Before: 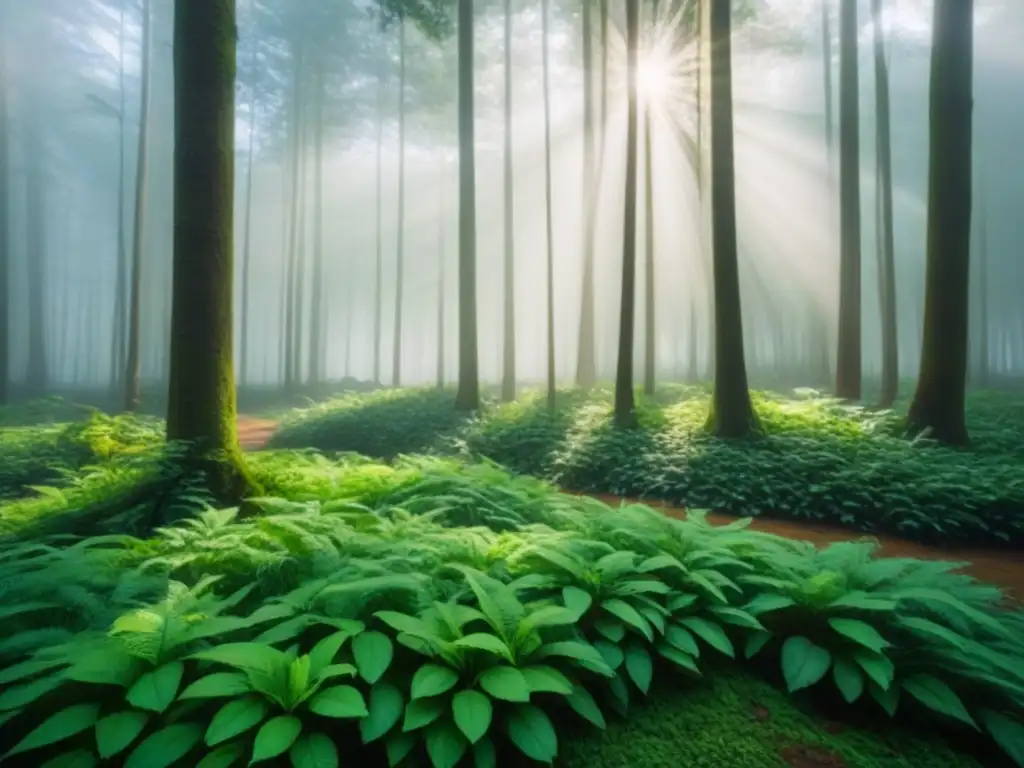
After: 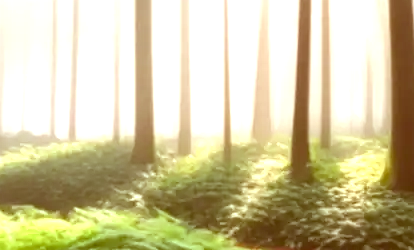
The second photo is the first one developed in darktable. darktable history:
color correction: highlights a* 9.37, highlights b* 9.08, shadows a* 39.5, shadows b* 39.83, saturation 0.815
crop: left 31.718%, top 32.137%, right 27.822%, bottom 35.269%
exposure: black level correction 0, exposure 1 EV, compensate exposure bias true, compensate highlight preservation false
